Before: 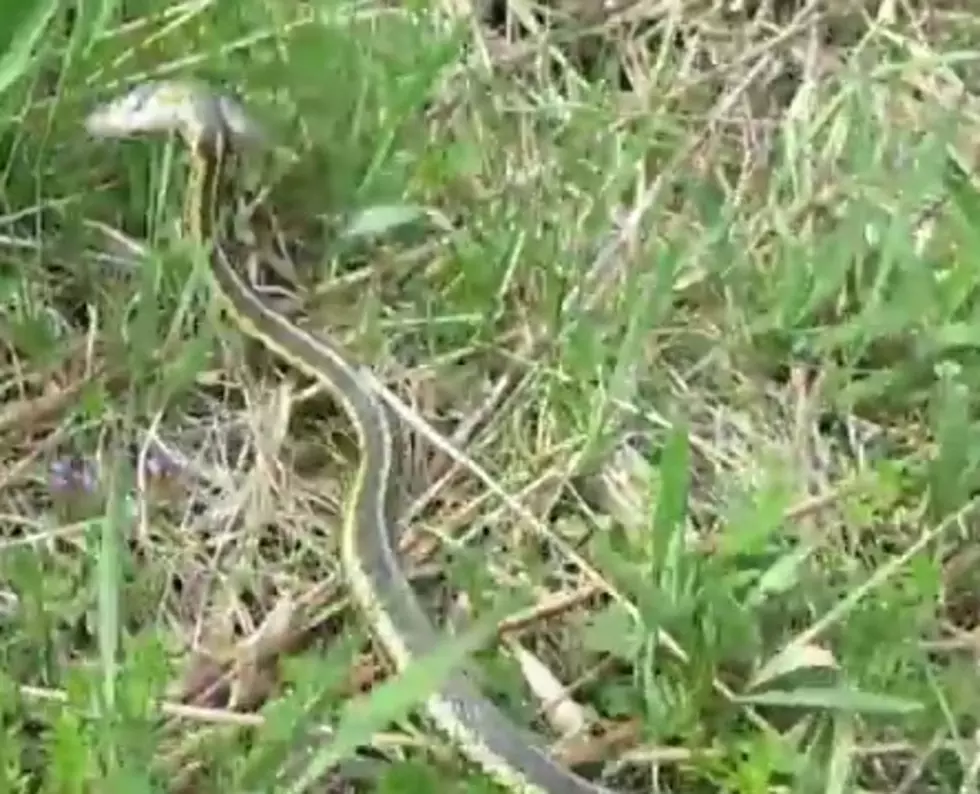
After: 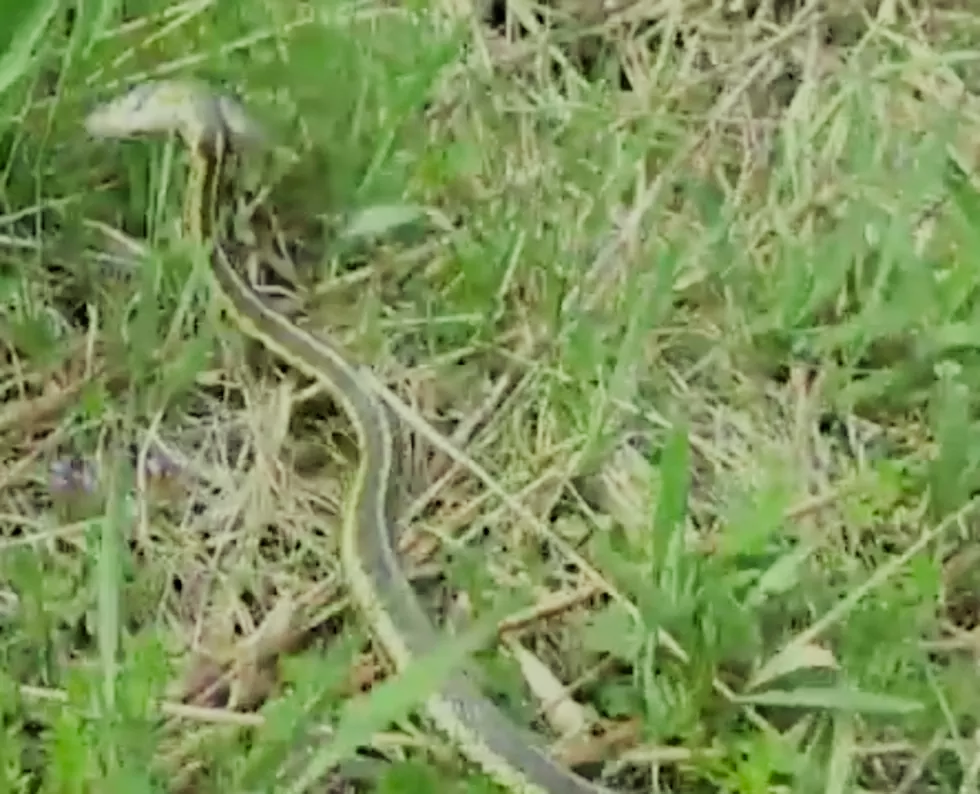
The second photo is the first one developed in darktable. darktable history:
filmic rgb: black relative exposure -7.19 EV, white relative exposure 5.37 EV, hardness 3.02
color correction: highlights a* -5.67, highlights b* 10.71
